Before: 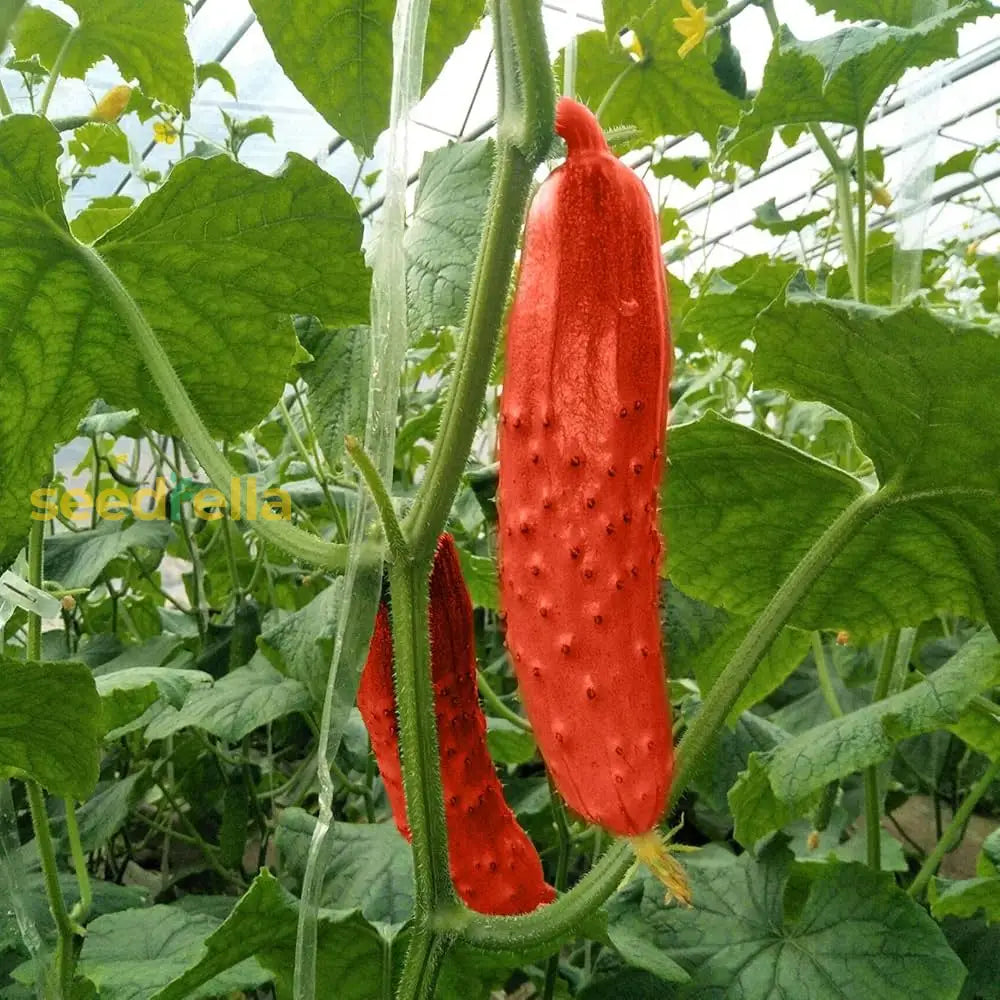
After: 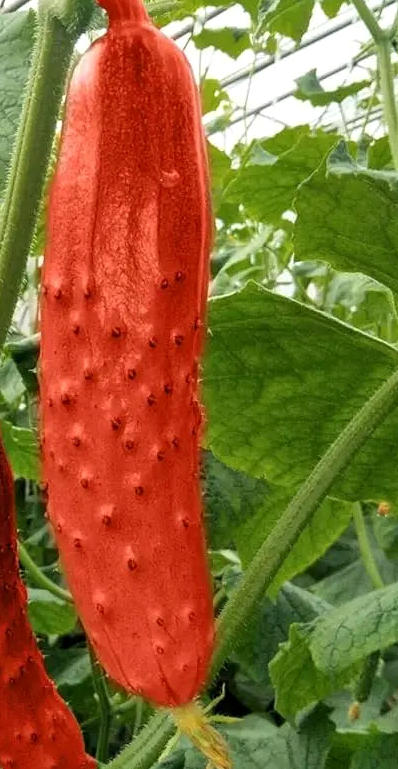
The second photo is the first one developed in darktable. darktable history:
local contrast: highlights 100%, shadows 98%, detail 119%, midtone range 0.2
crop: left 45.959%, top 12.966%, right 14.232%, bottom 10.119%
